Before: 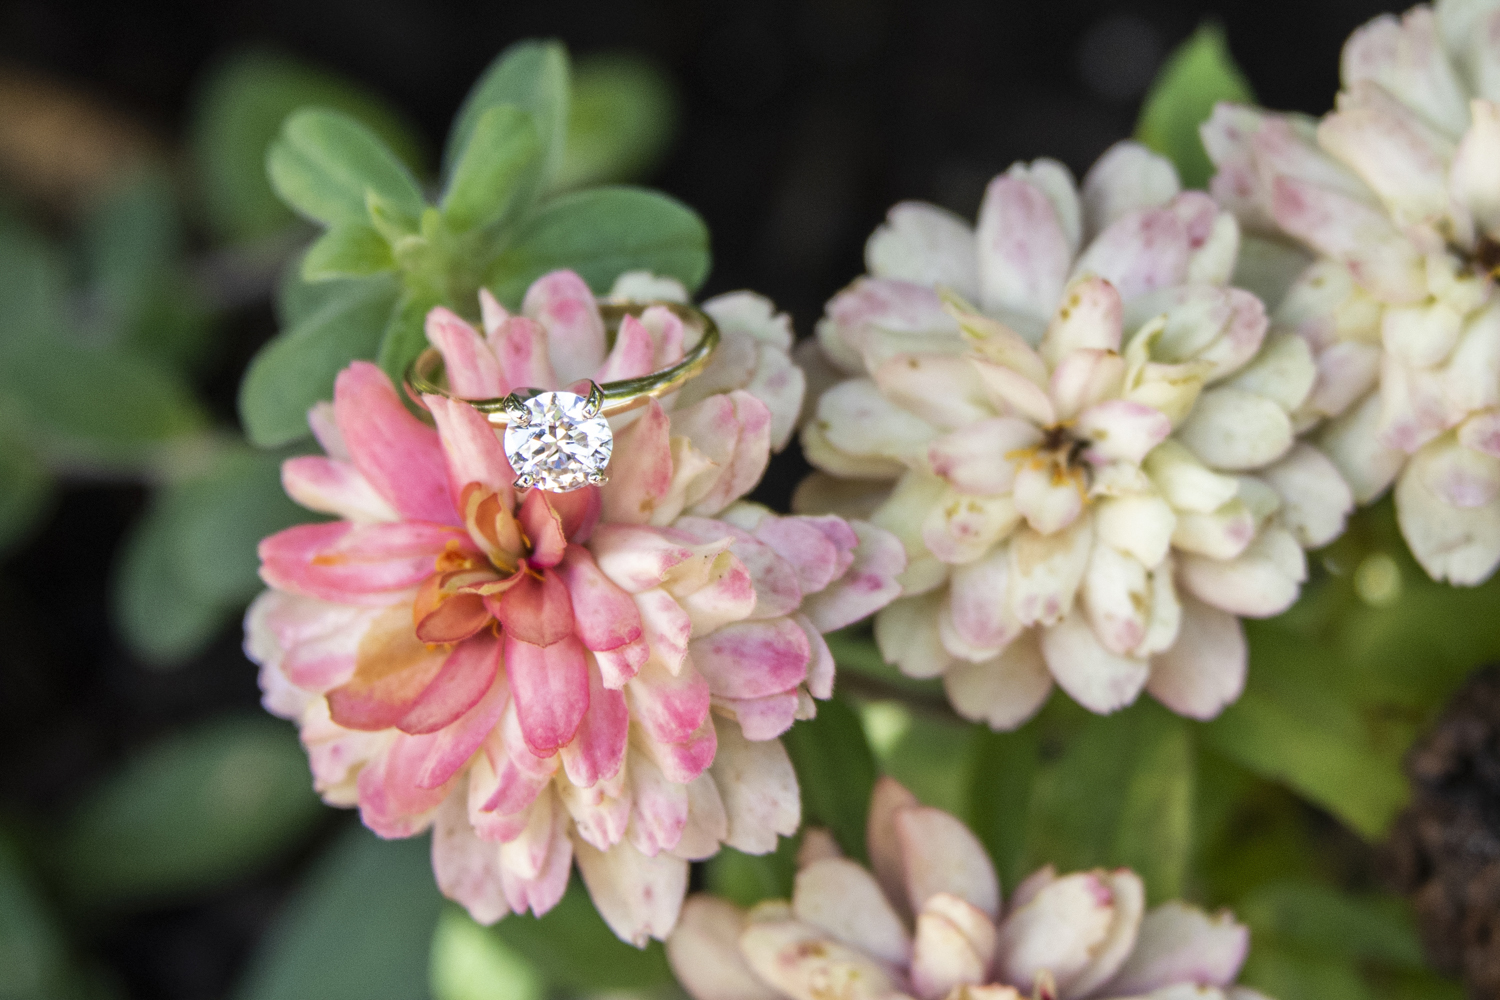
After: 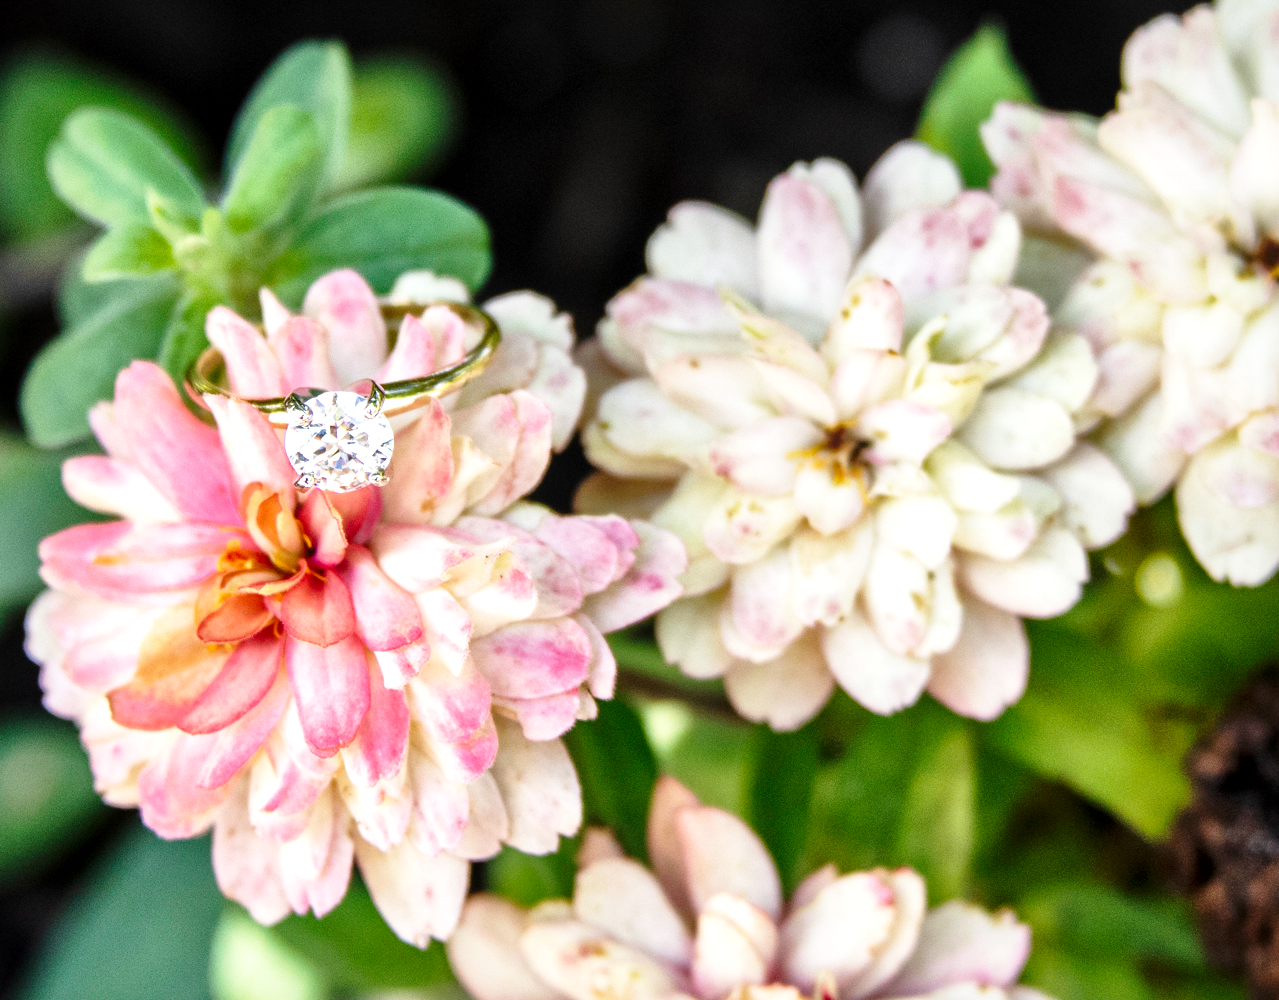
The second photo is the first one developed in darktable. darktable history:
local contrast: mode bilateral grid, contrast 21, coarseness 50, detail 159%, midtone range 0.2
crop and rotate: left 14.724%
base curve: curves: ch0 [(0, 0) (0.028, 0.03) (0.121, 0.232) (0.46, 0.748) (0.859, 0.968) (1, 1)], preserve colors none
